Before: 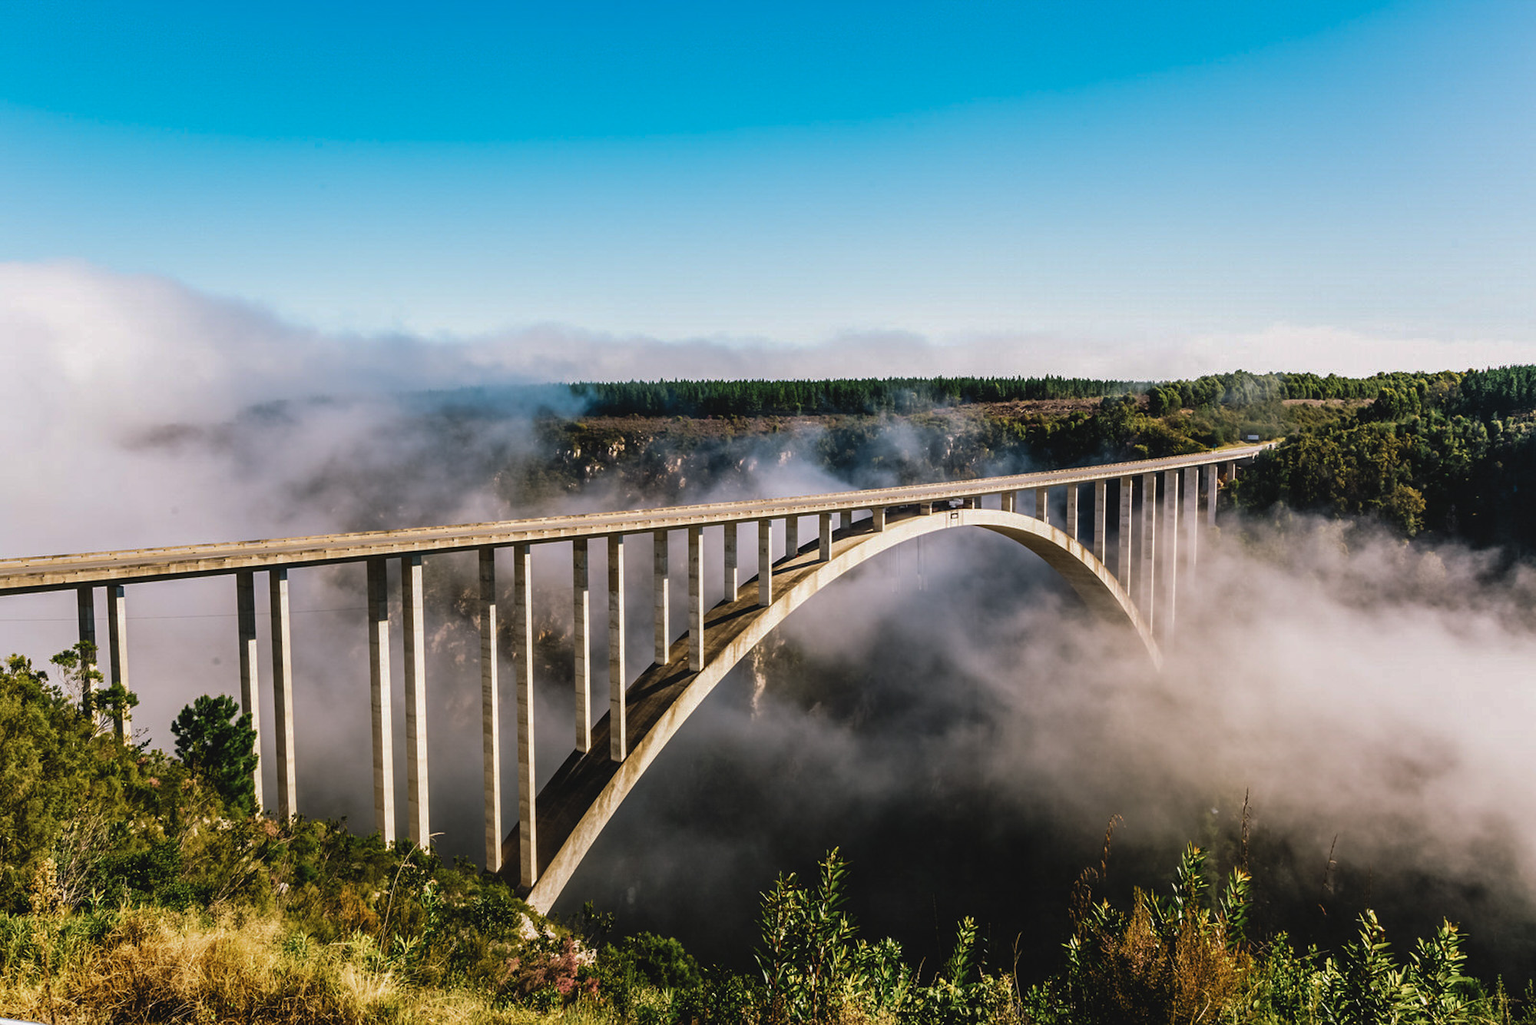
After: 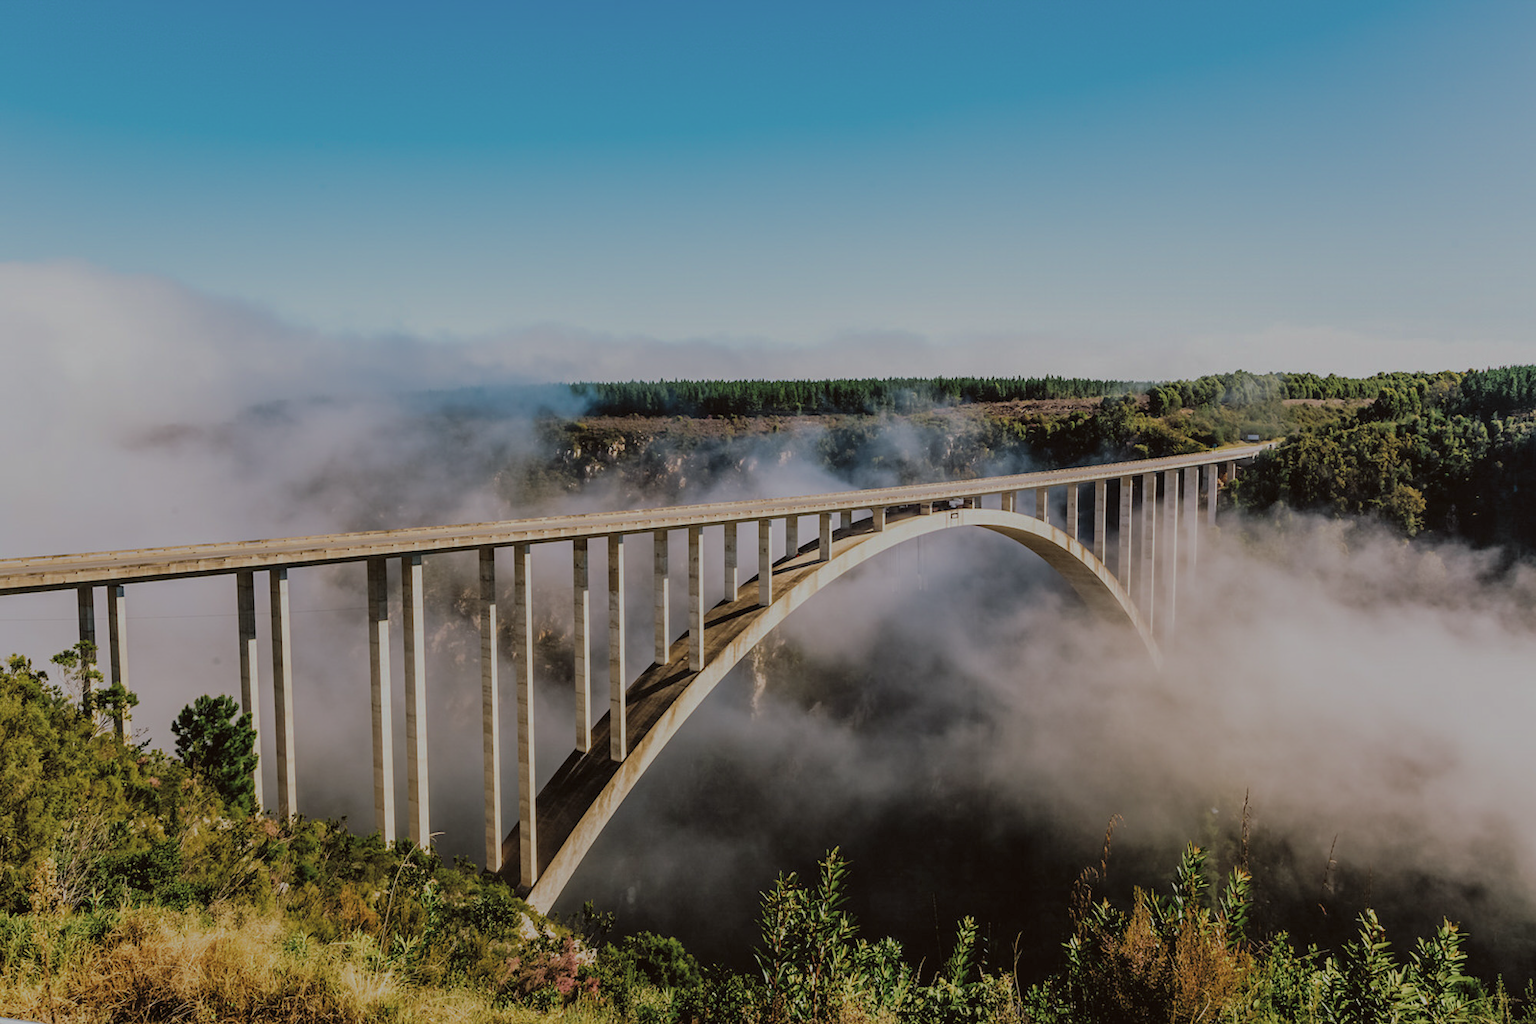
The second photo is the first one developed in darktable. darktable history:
color correction: highlights a* -2.76, highlights b* -2.25, shadows a* 2.41, shadows b* 2.98
filmic rgb: middle gray luminance 2.56%, black relative exposure -10.04 EV, white relative exposure 6.98 EV, dynamic range scaling 10.33%, target black luminance 0%, hardness 3.18, latitude 43.87%, contrast 0.68, highlights saturation mix 5.55%, shadows ↔ highlights balance 13.57%
